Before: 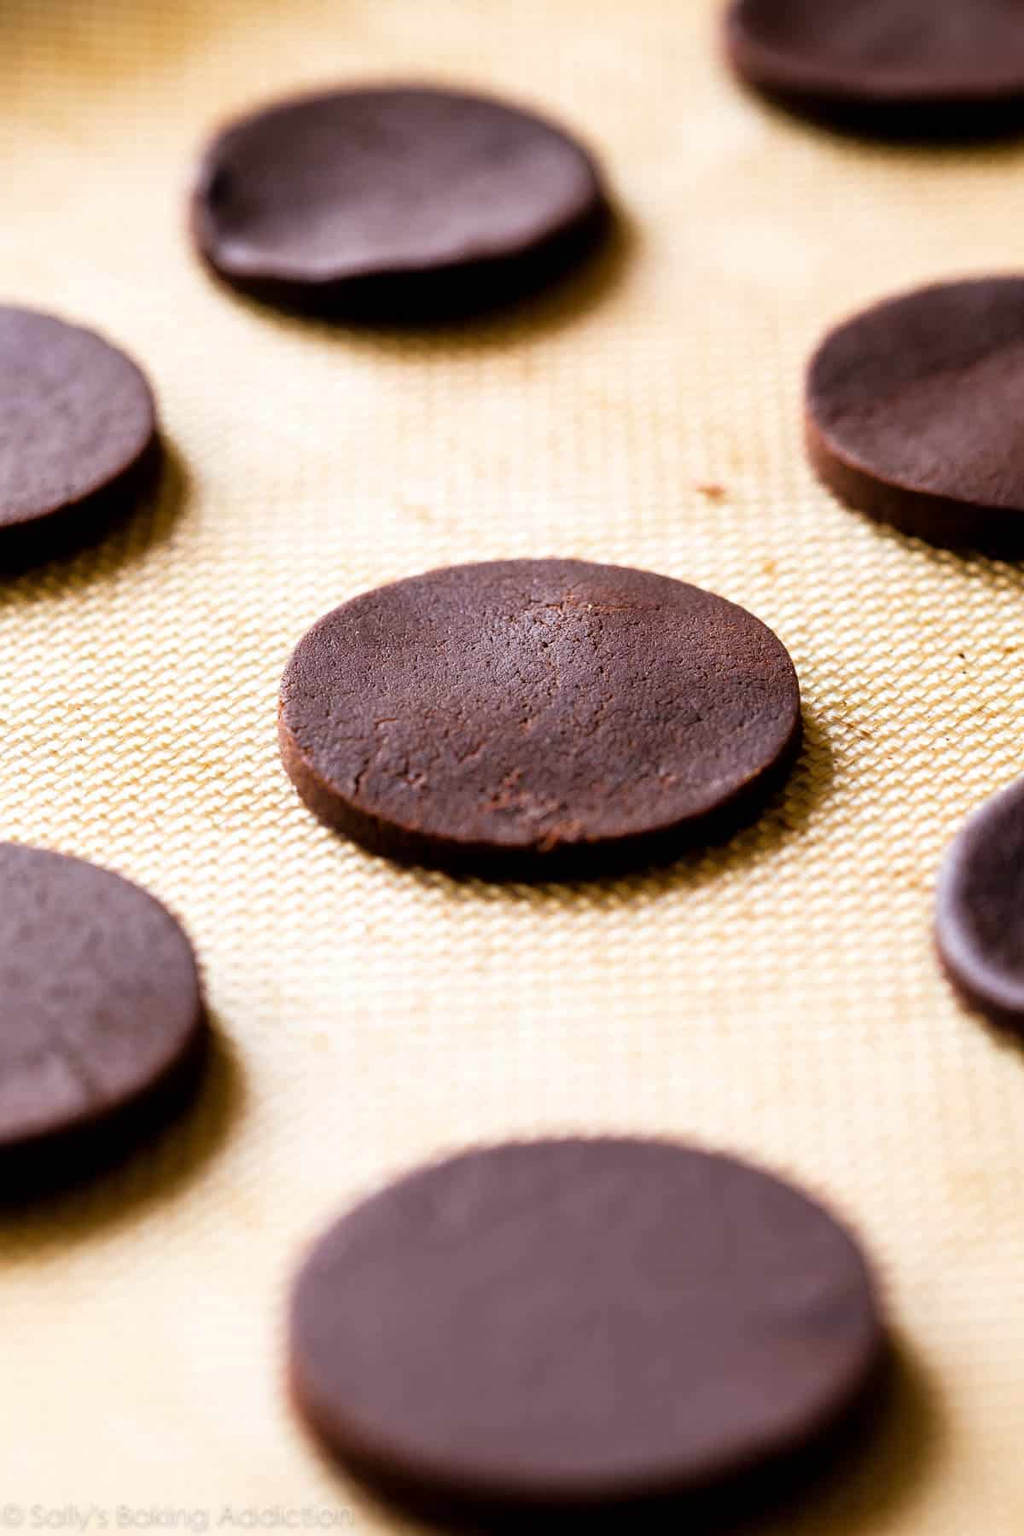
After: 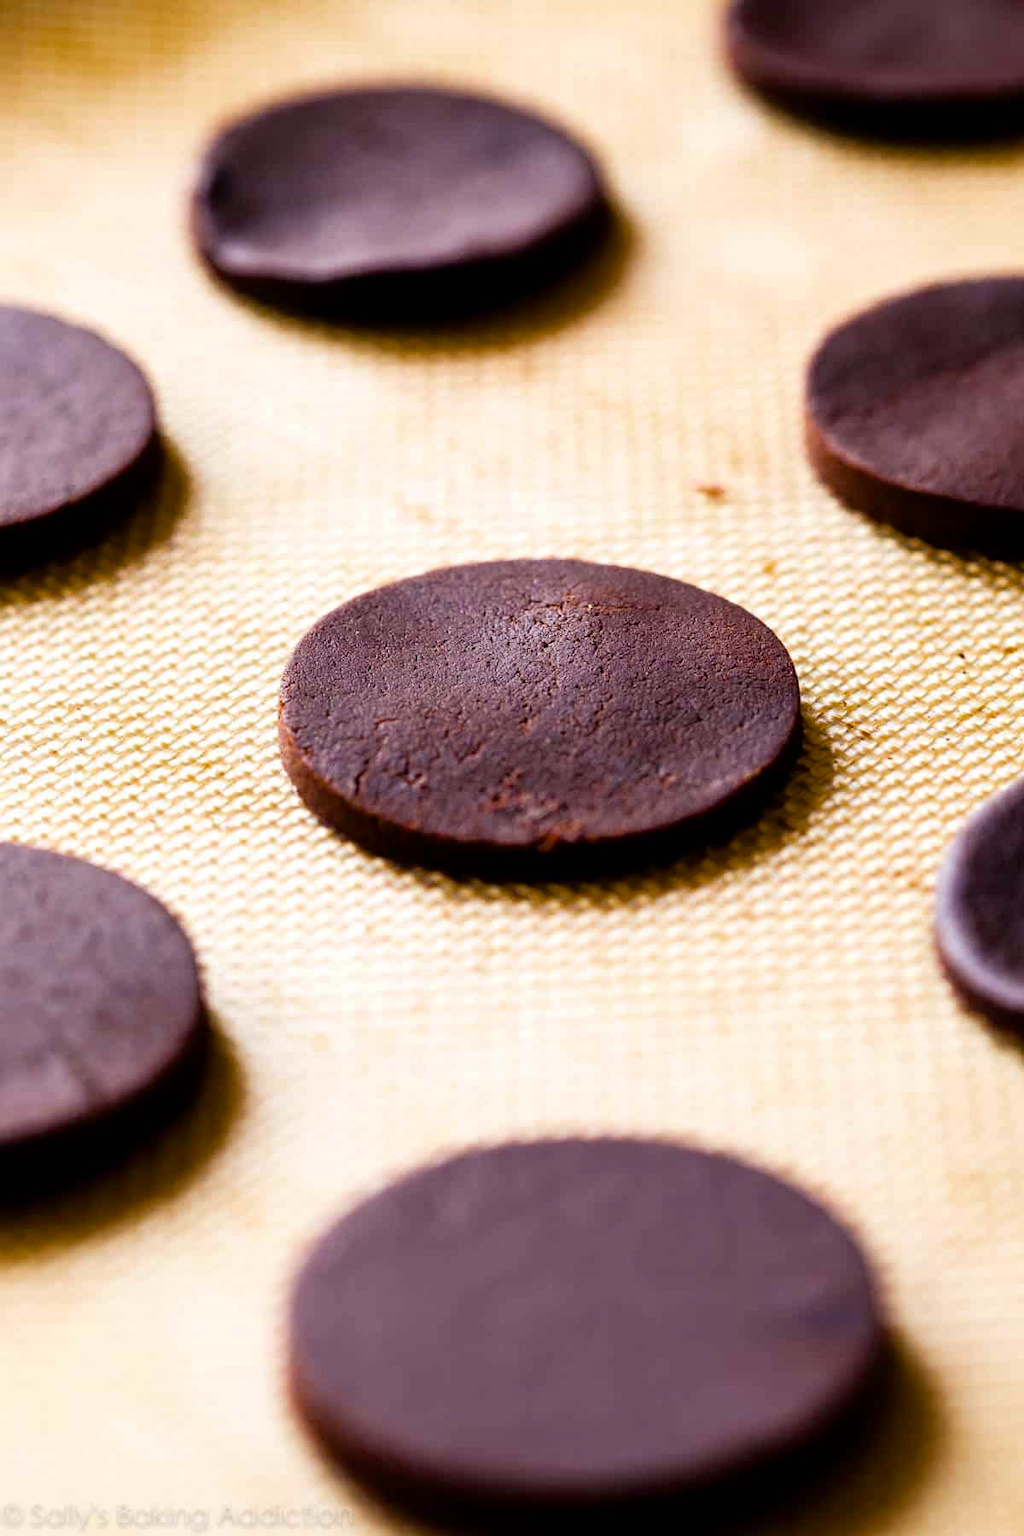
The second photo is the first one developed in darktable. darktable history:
color balance rgb: shadows lift › luminance -21.978%, shadows lift › chroma 6.533%, shadows lift › hue 269.06°, perceptual saturation grading › global saturation 15.074%, global vibrance 10.148%, saturation formula JzAzBz (2021)
